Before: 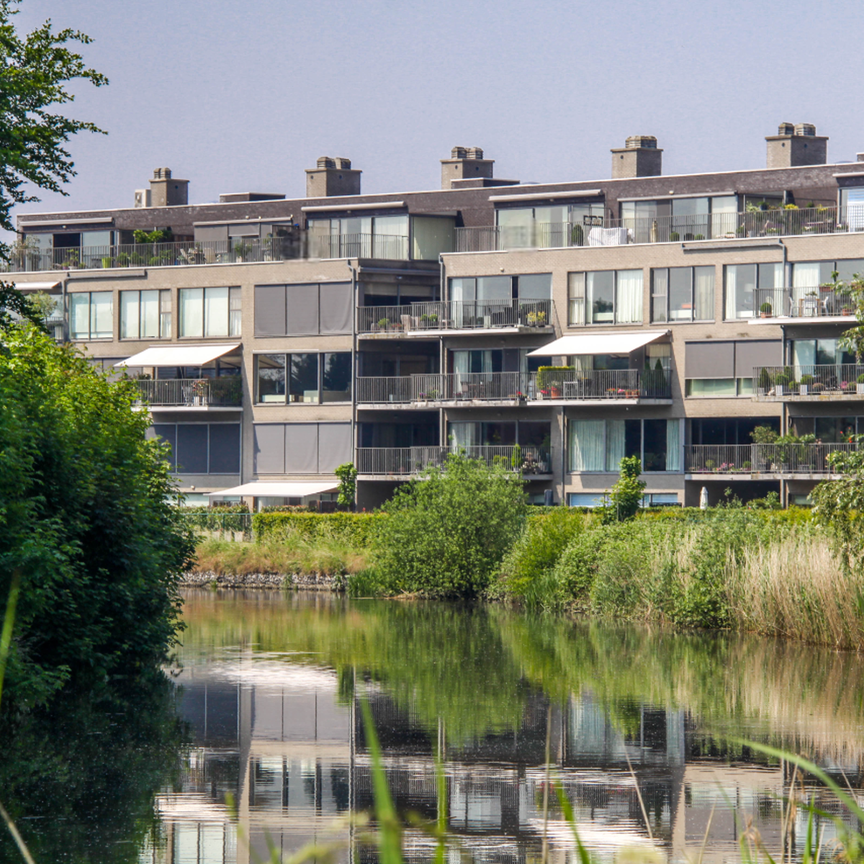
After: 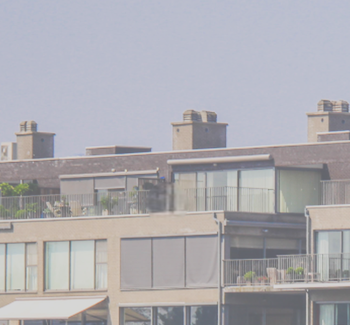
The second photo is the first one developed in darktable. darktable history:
crop: left 15.525%, top 5.455%, right 43.923%, bottom 56.886%
filmic rgb: black relative exposure -7.14 EV, white relative exposure 5.36 EV, hardness 3.02
exposure: black level correction -0.071, exposure 0.501 EV, compensate highlight preservation false
contrast brightness saturation: contrast -0.095, brightness 0.052, saturation 0.077
